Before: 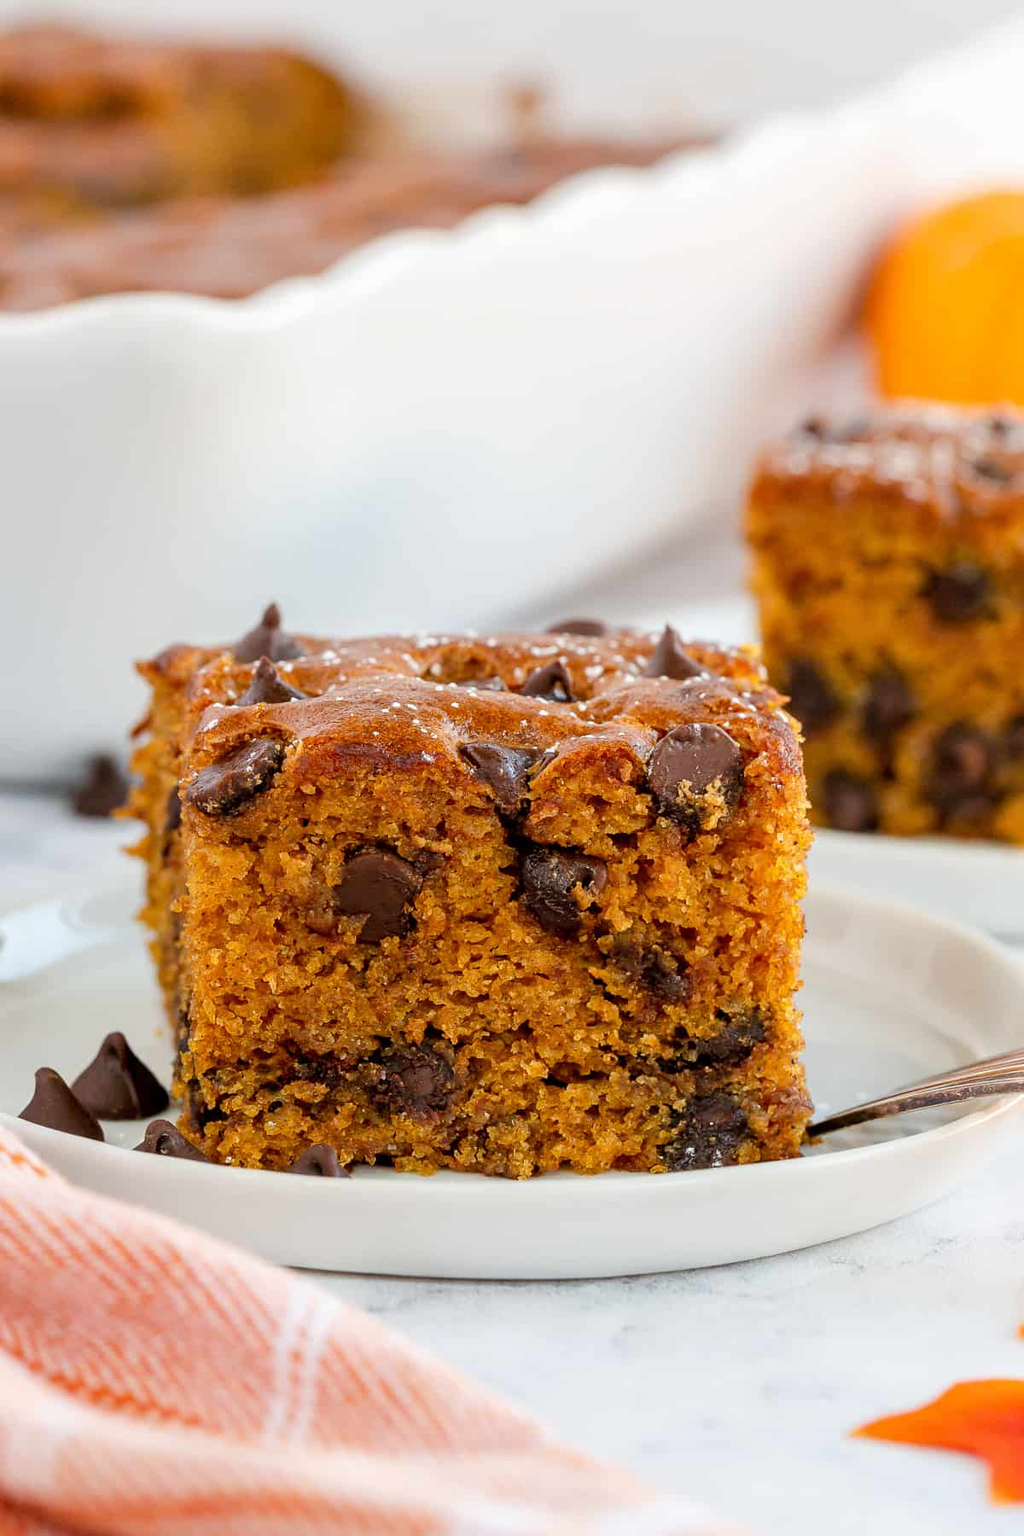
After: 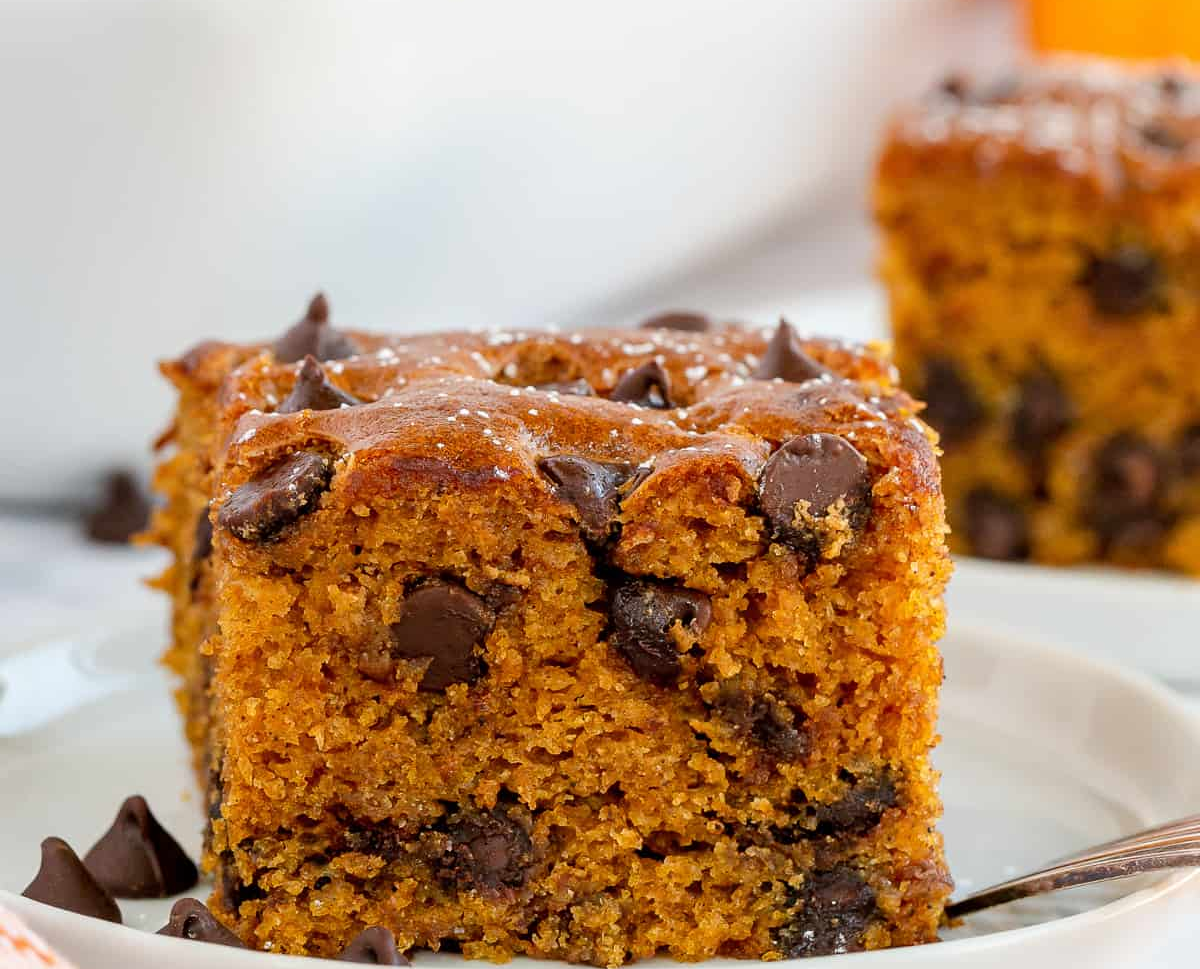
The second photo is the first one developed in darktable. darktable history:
crop and rotate: top 23.01%, bottom 23.126%
